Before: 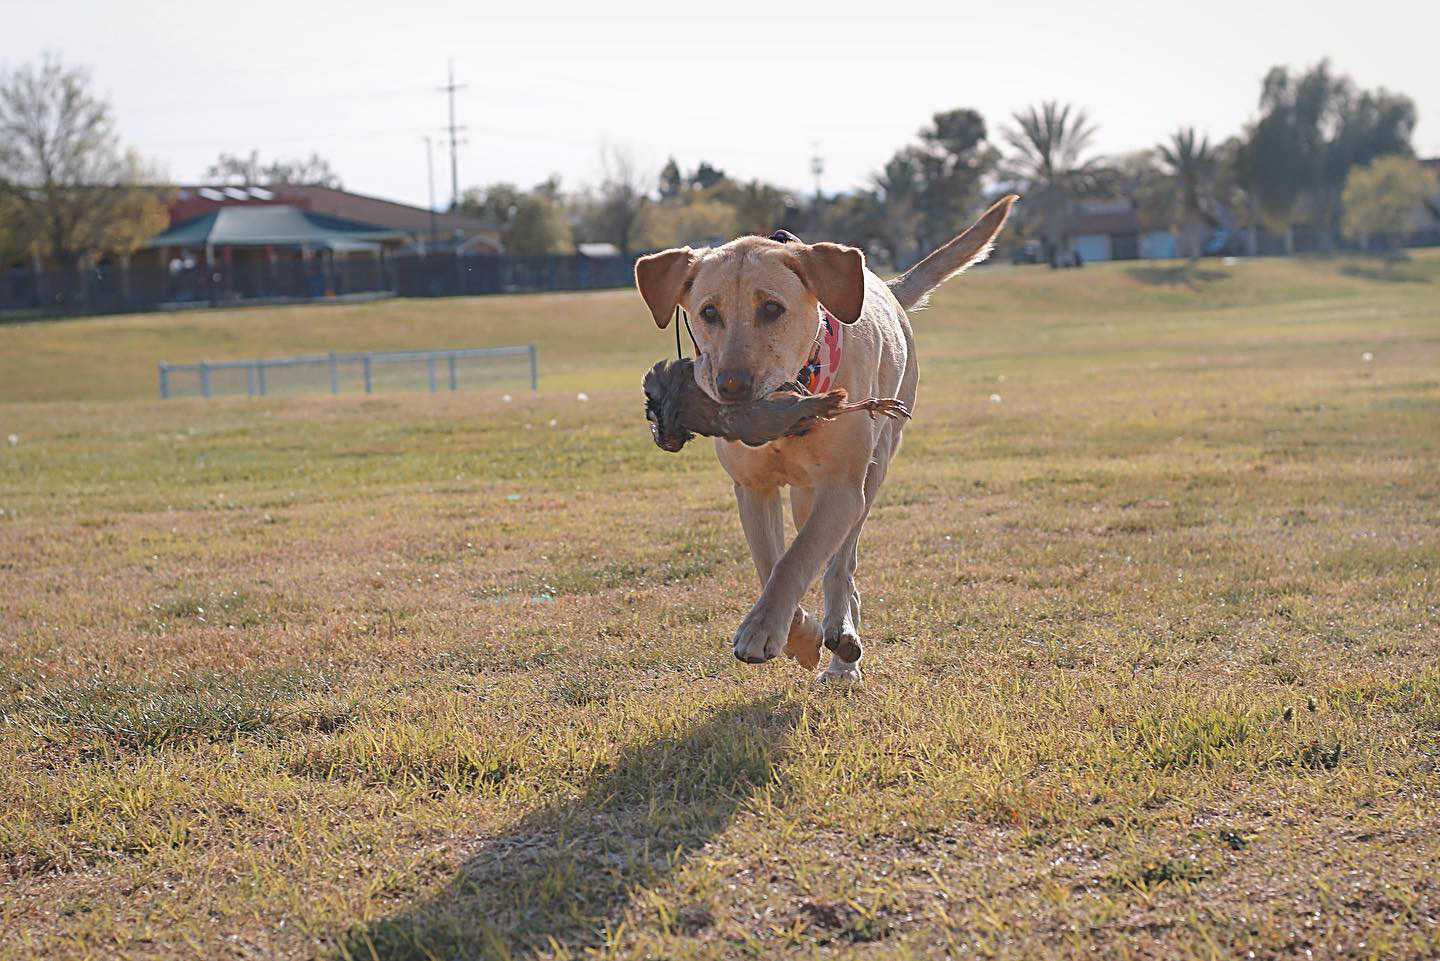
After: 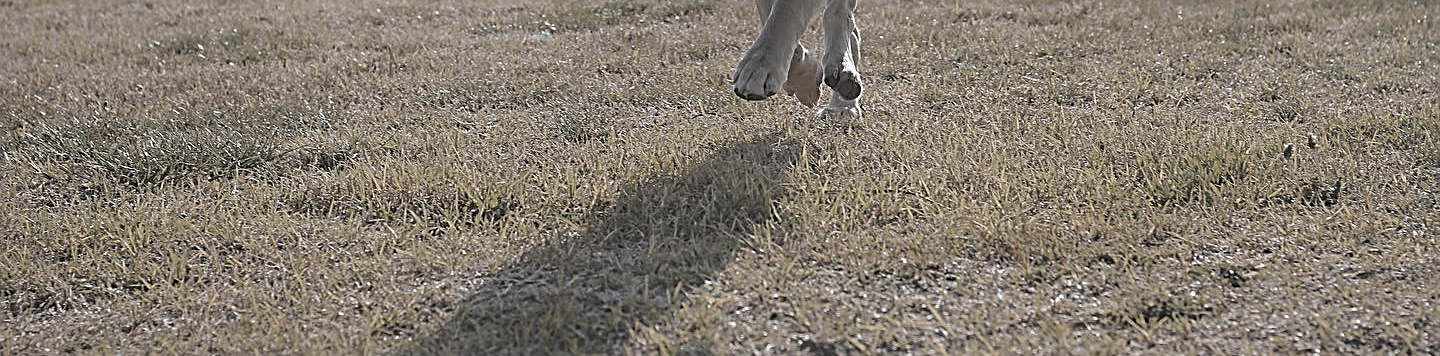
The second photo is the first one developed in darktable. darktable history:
sharpen: on, module defaults
crop and rotate: top 58.646%, bottom 4.238%
color zones: curves: ch0 [(0, 0.487) (0.241, 0.395) (0.434, 0.373) (0.658, 0.412) (0.838, 0.487)]; ch1 [(0, 0) (0.053, 0.053) (0.211, 0.202) (0.579, 0.259) (0.781, 0.241)]
